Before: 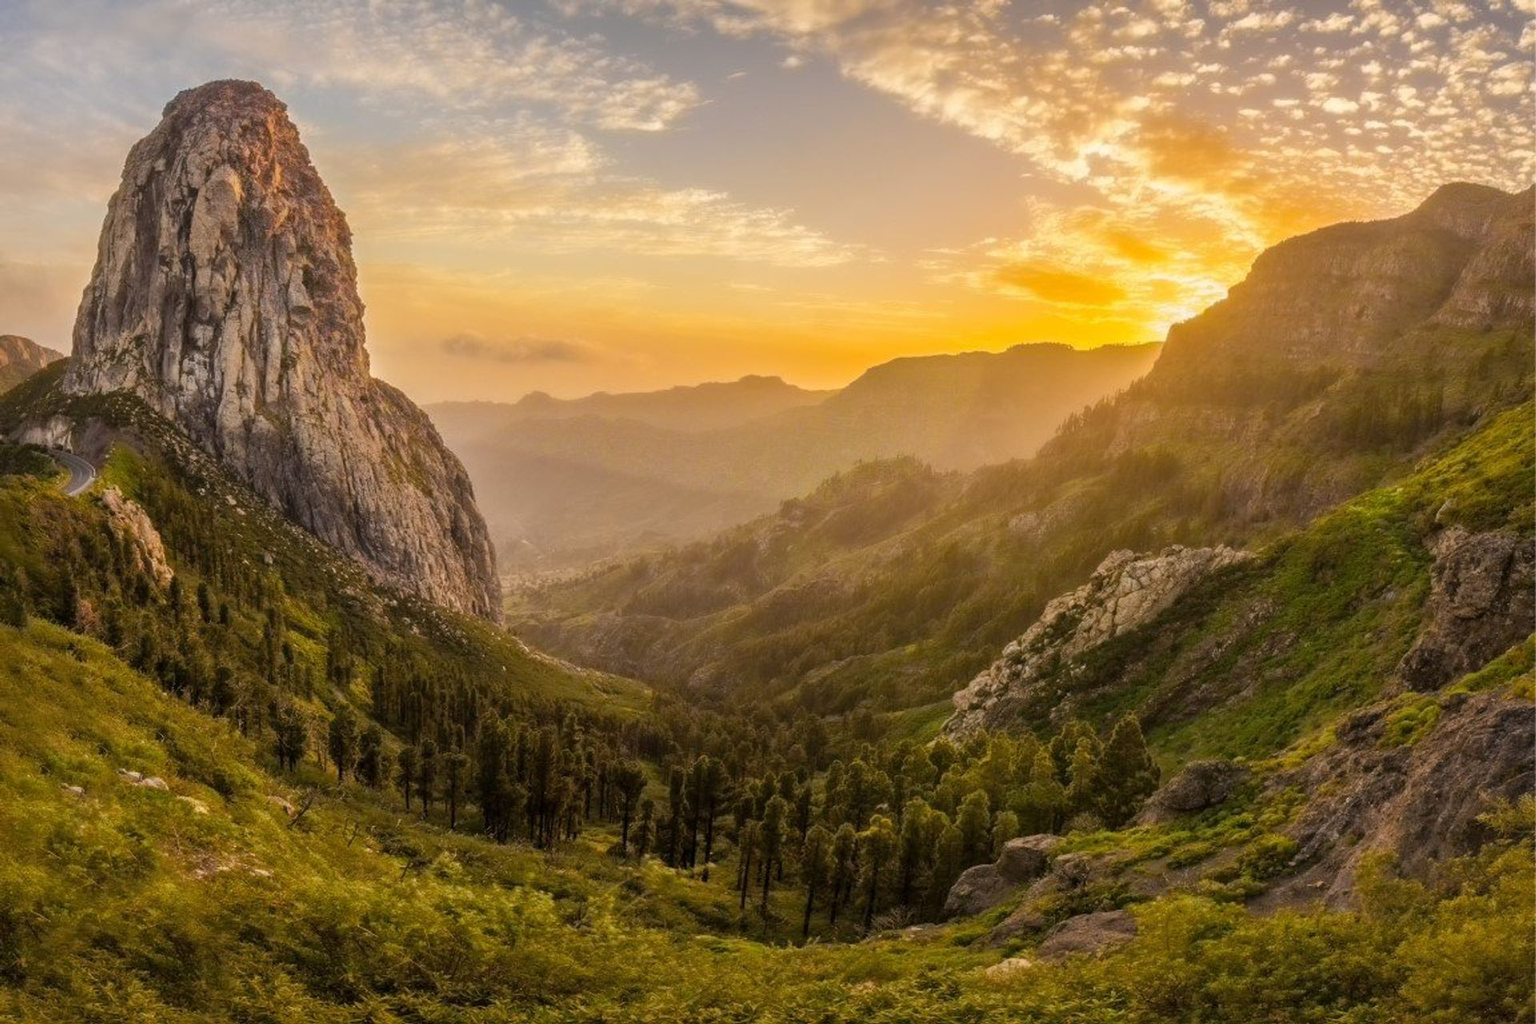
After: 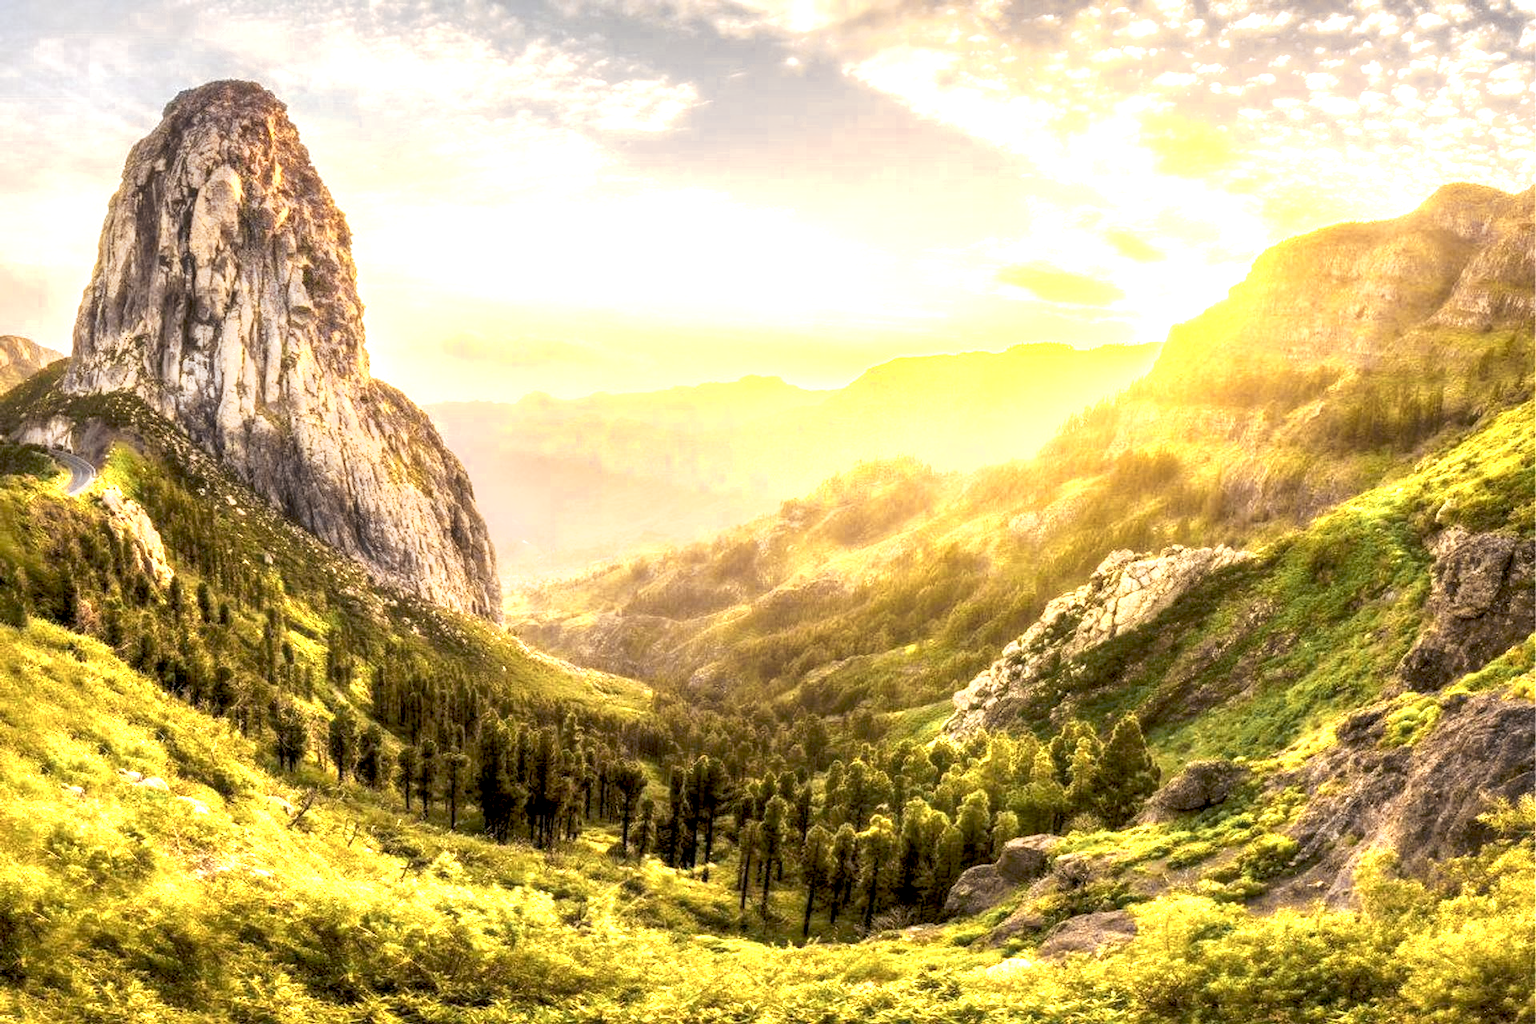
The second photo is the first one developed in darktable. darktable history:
contrast equalizer: y [[0.579, 0.58, 0.505, 0.5, 0.5, 0.5], [0.5 ×6], [0.5 ×6], [0 ×6], [0 ×6]]
local contrast: on, module defaults
exposure: black level correction 0.001, exposure 1 EV, compensate highlight preservation false
tone curve: curves: ch0 [(0, 0) (0.003, 0.026) (0.011, 0.03) (0.025, 0.047) (0.044, 0.082) (0.069, 0.119) (0.1, 0.157) (0.136, 0.19) (0.177, 0.231) (0.224, 0.27) (0.277, 0.318) (0.335, 0.383) (0.399, 0.456) (0.468, 0.532) (0.543, 0.618) (0.623, 0.71) (0.709, 0.786) (0.801, 0.851) (0.898, 0.908) (1, 1)], preserve colors none
color zones: curves: ch0 [(0.004, 0.306) (0.107, 0.448) (0.252, 0.656) (0.41, 0.398) (0.595, 0.515) (0.768, 0.628)]; ch1 [(0.07, 0.323) (0.151, 0.452) (0.252, 0.608) (0.346, 0.221) (0.463, 0.189) (0.61, 0.368) (0.735, 0.395) (0.921, 0.412)]; ch2 [(0, 0.476) (0.132, 0.512) (0.243, 0.512) (0.397, 0.48) (0.522, 0.376) (0.634, 0.536) (0.761, 0.46)]
